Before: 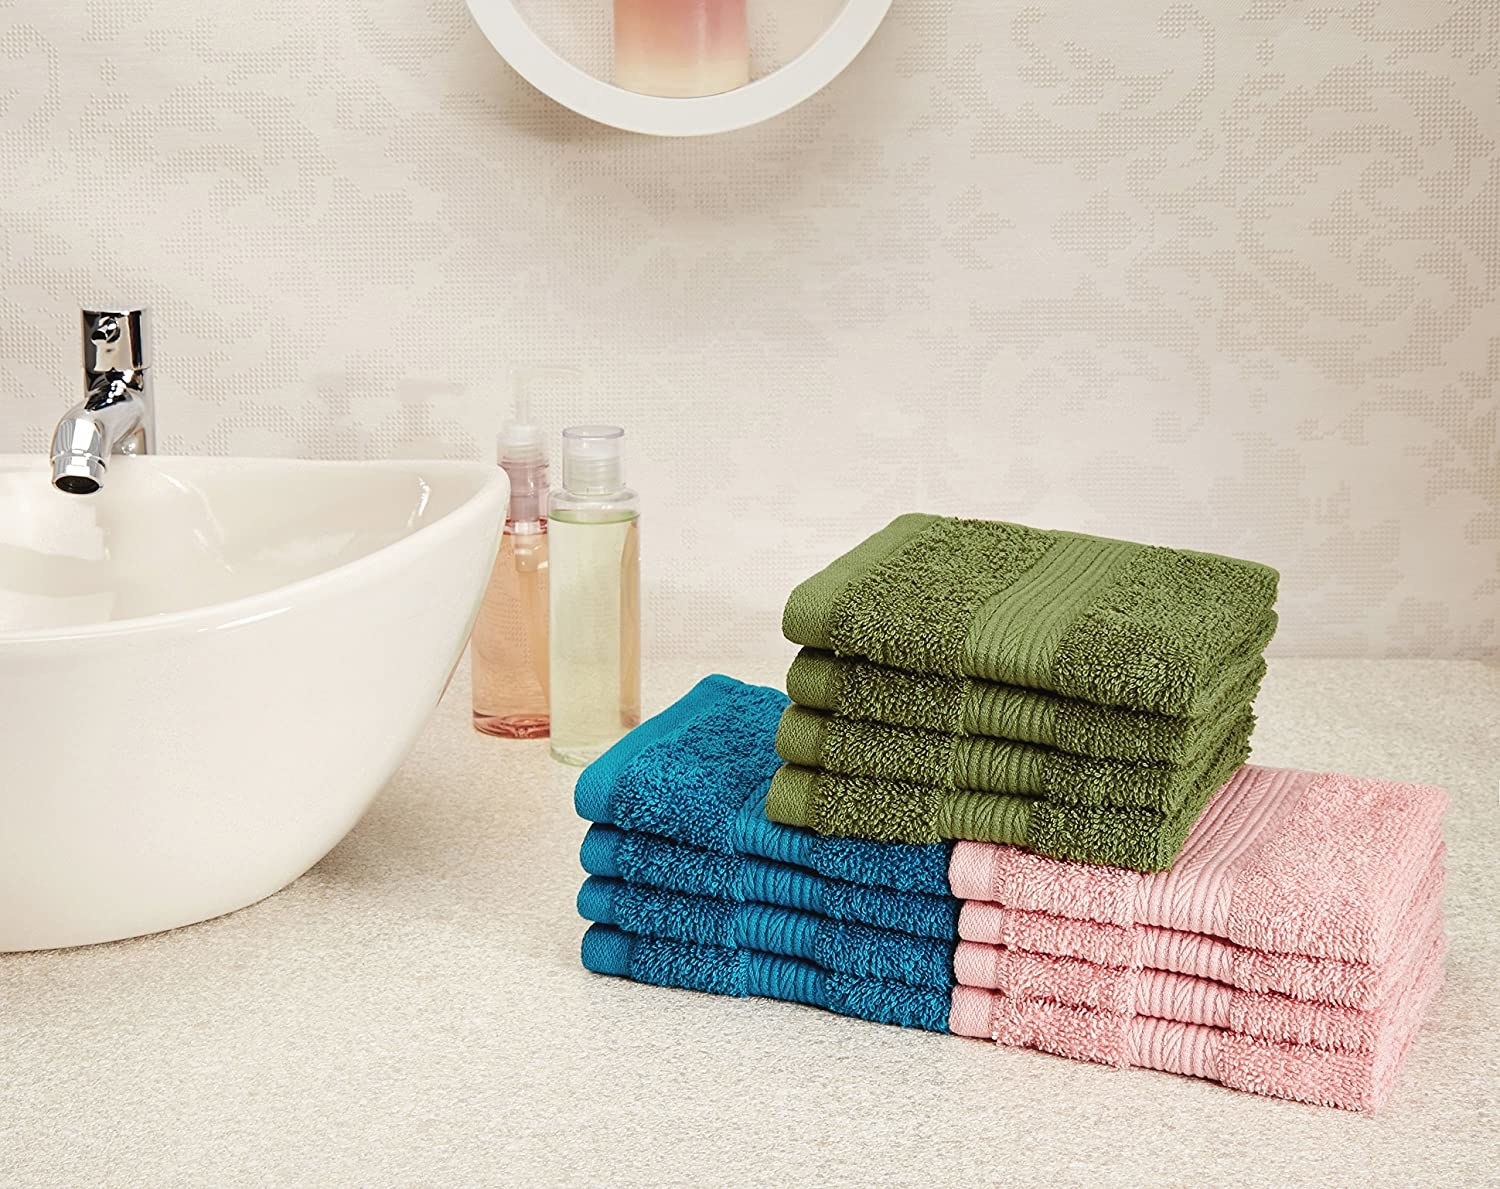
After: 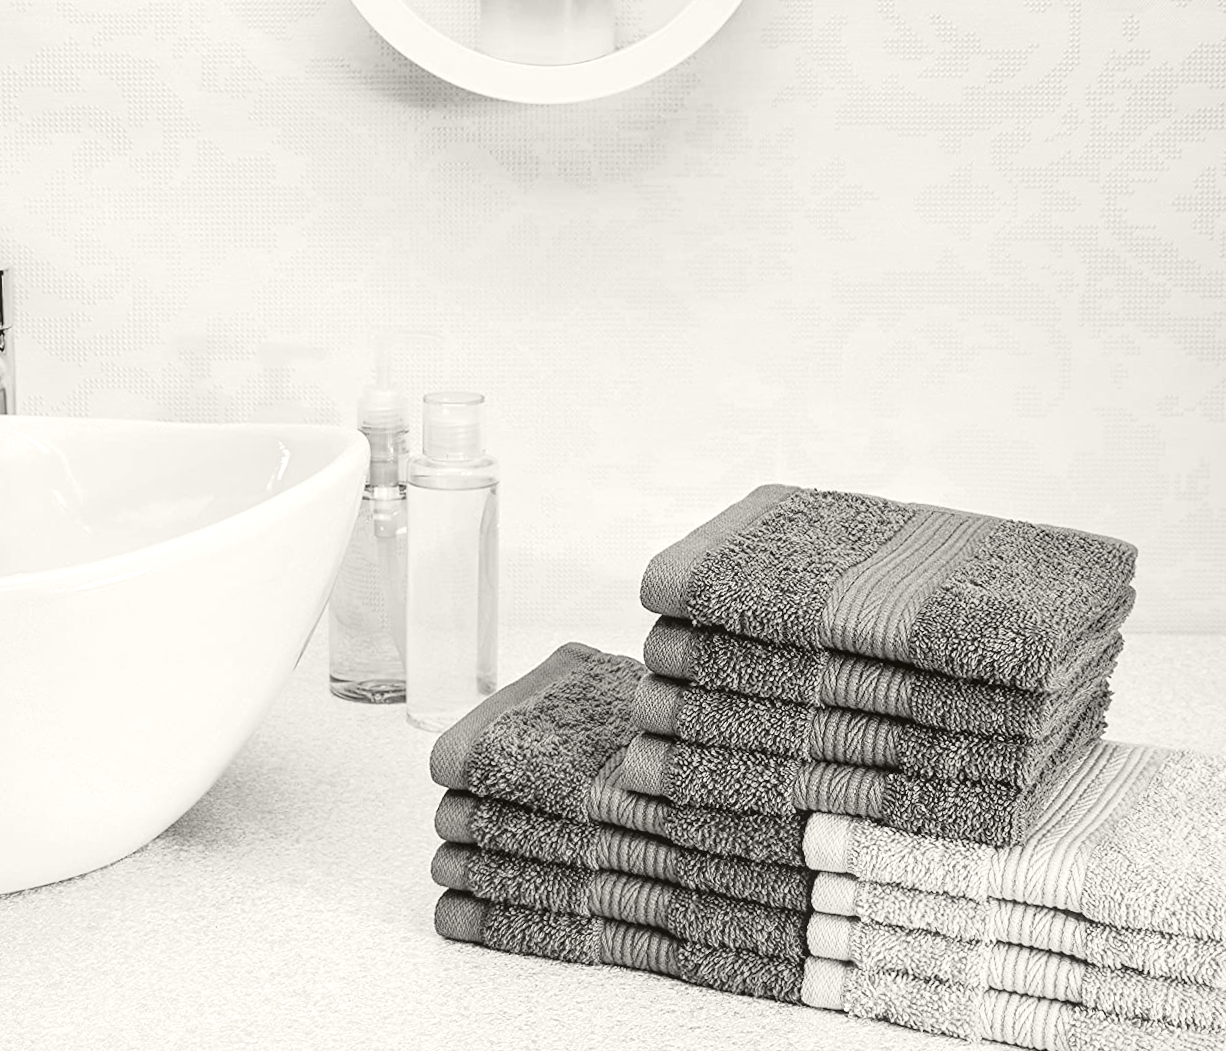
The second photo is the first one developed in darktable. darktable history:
local contrast: on, module defaults
exposure: black level correction 0, exposure 0.6 EV, compensate highlight preservation false
crop: left 9.929%, top 3.475%, right 9.188%, bottom 9.529%
color balance: lift [1.005, 0.99, 1.007, 1.01], gamma [1, 1.034, 1.032, 0.966], gain [0.873, 1.055, 1.067, 0.933]
tone curve: curves: ch0 [(0, 0.021) (0.049, 0.044) (0.152, 0.14) (0.328, 0.377) (0.473, 0.543) (0.641, 0.705) (0.85, 0.894) (1, 0.969)]; ch1 [(0, 0) (0.302, 0.331) (0.433, 0.432) (0.472, 0.47) (0.502, 0.503) (0.527, 0.516) (0.564, 0.573) (0.614, 0.626) (0.677, 0.701) (0.859, 0.885) (1, 1)]; ch2 [(0, 0) (0.33, 0.301) (0.447, 0.44) (0.487, 0.496) (0.502, 0.516) (0.535, 0.563) (0.565, 0.597) (0.608, 0.641) (1, 1)], color space Lab, independent channels, preserve colors none
rotate and perspective: rotation 0.8°, automatic cropping off
contrast brightness saturation: saturation -1
